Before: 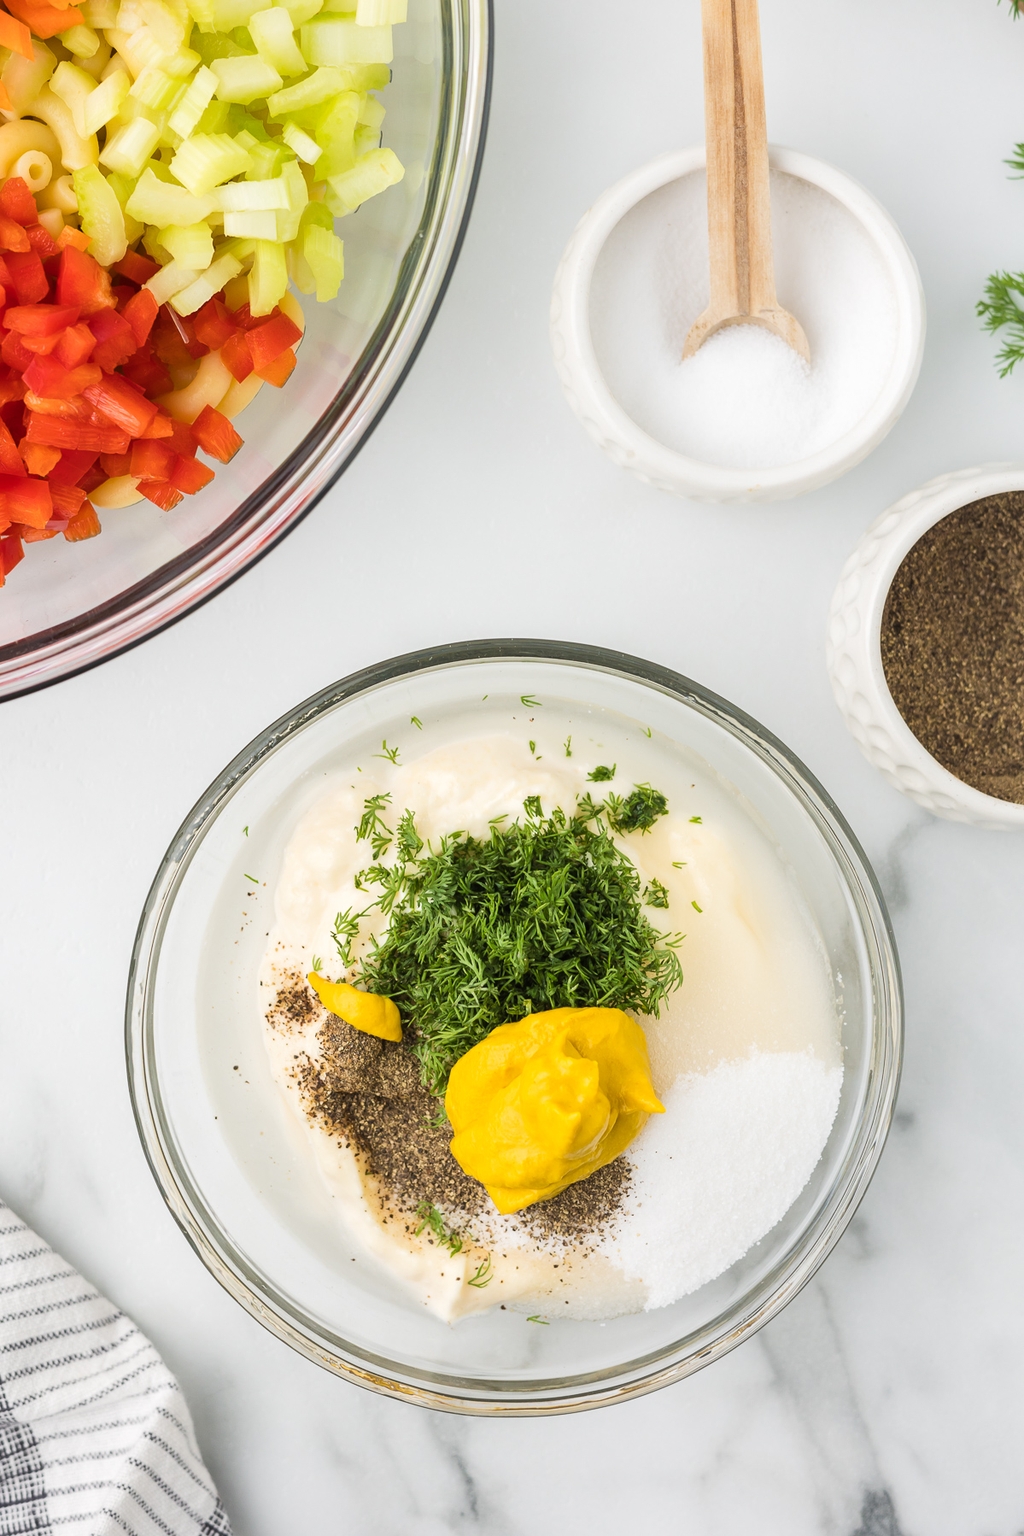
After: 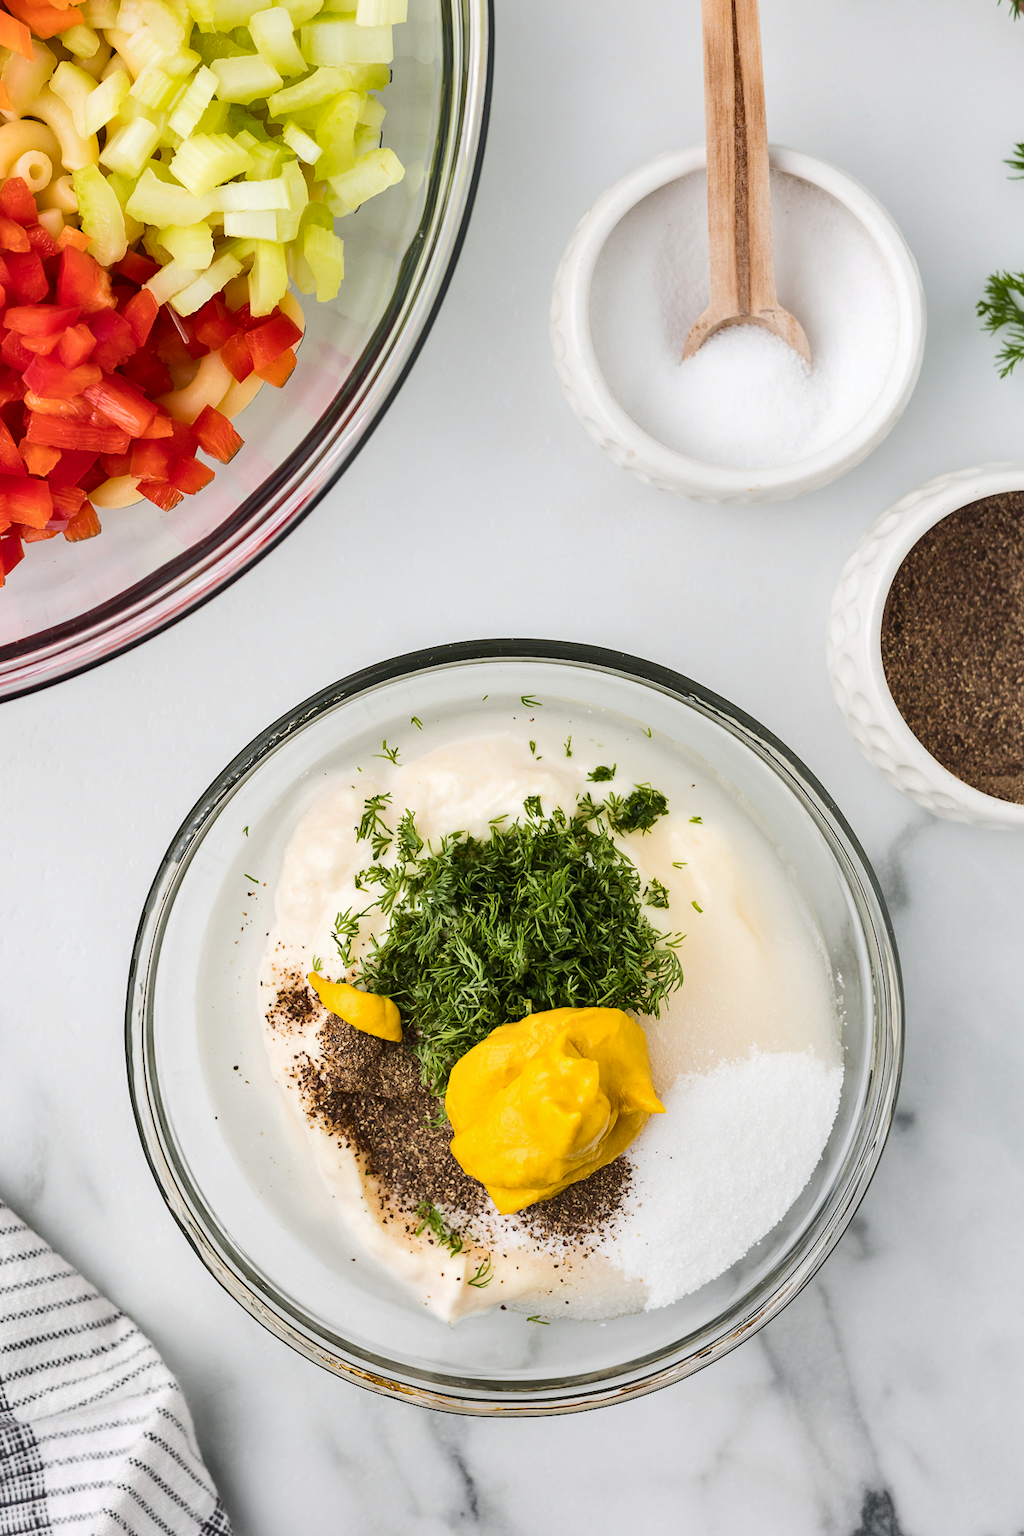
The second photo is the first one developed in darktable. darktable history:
tone curve: curves: ch0 [(0, 0) (0.227, 0.17) (0.766, 0.774) (1, 1)]; ch1 [(0, 0) (0.114, 0.127) (0.437, 0.452) (0.498, 0.498) (0.529, 0.541) (0.579, 0.589) (1, 1)]; ch2 [(0, 0) (0.233, 0.259) (0.493, 0.492) (0.587, 0.573) (1, 1)], color space Lab, independent channels, preserve colors none
shadows and highlights: radius 133.83, soften with gaussian
